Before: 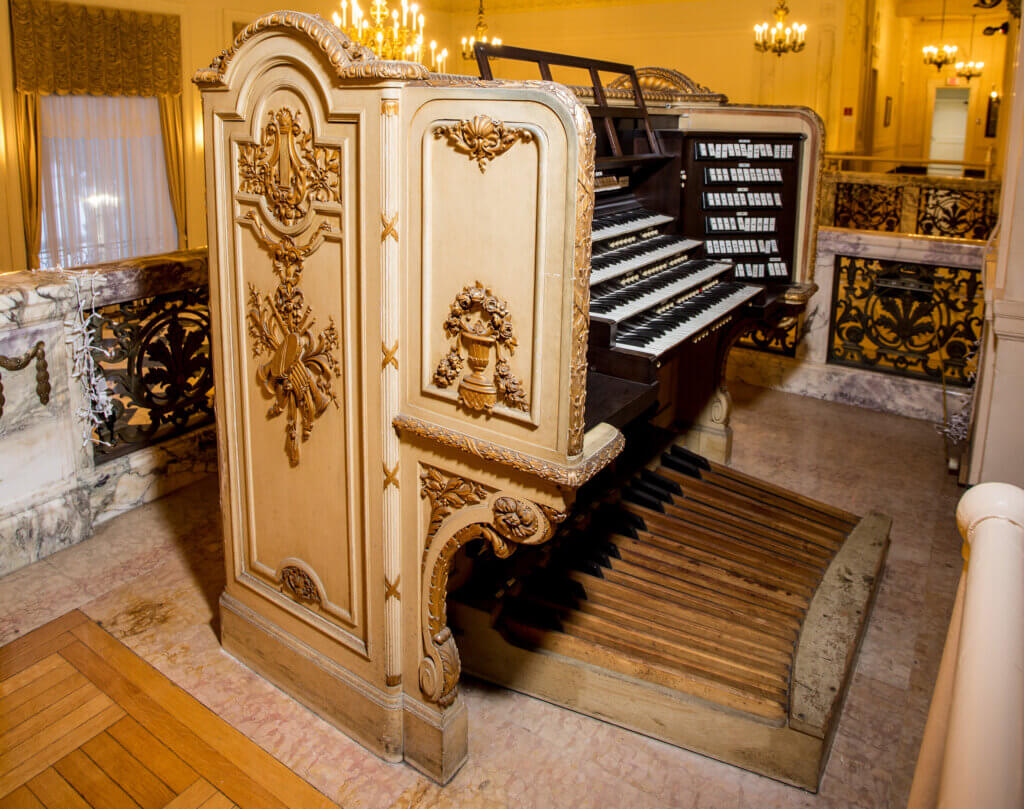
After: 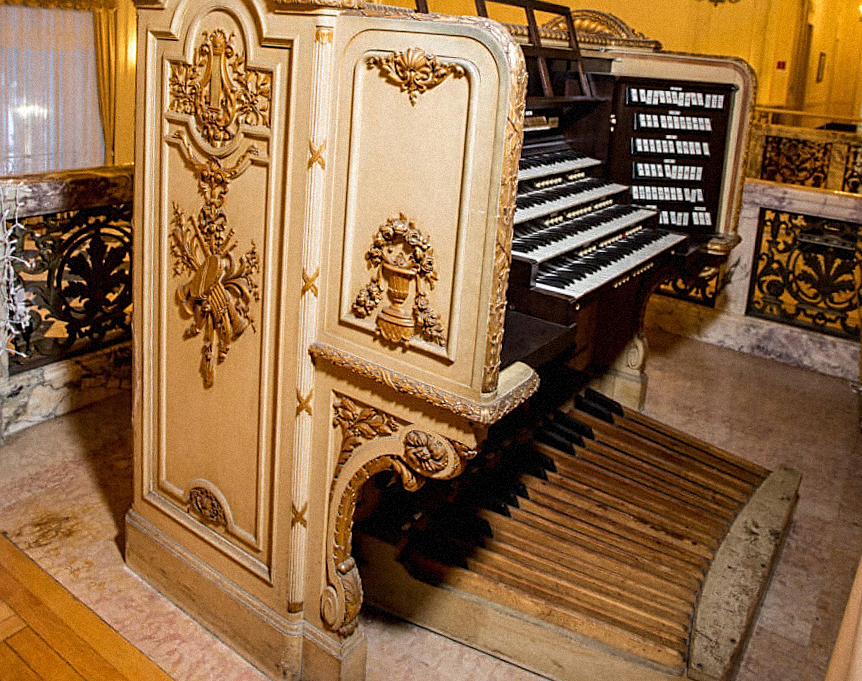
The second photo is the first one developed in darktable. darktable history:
crop and rotate: angle -3.27°, left 5.211%, top 5.211%, right 4.607%, bottom 4.607%
sharpen: on, module defaults
grain: mid-tones bias 0%
